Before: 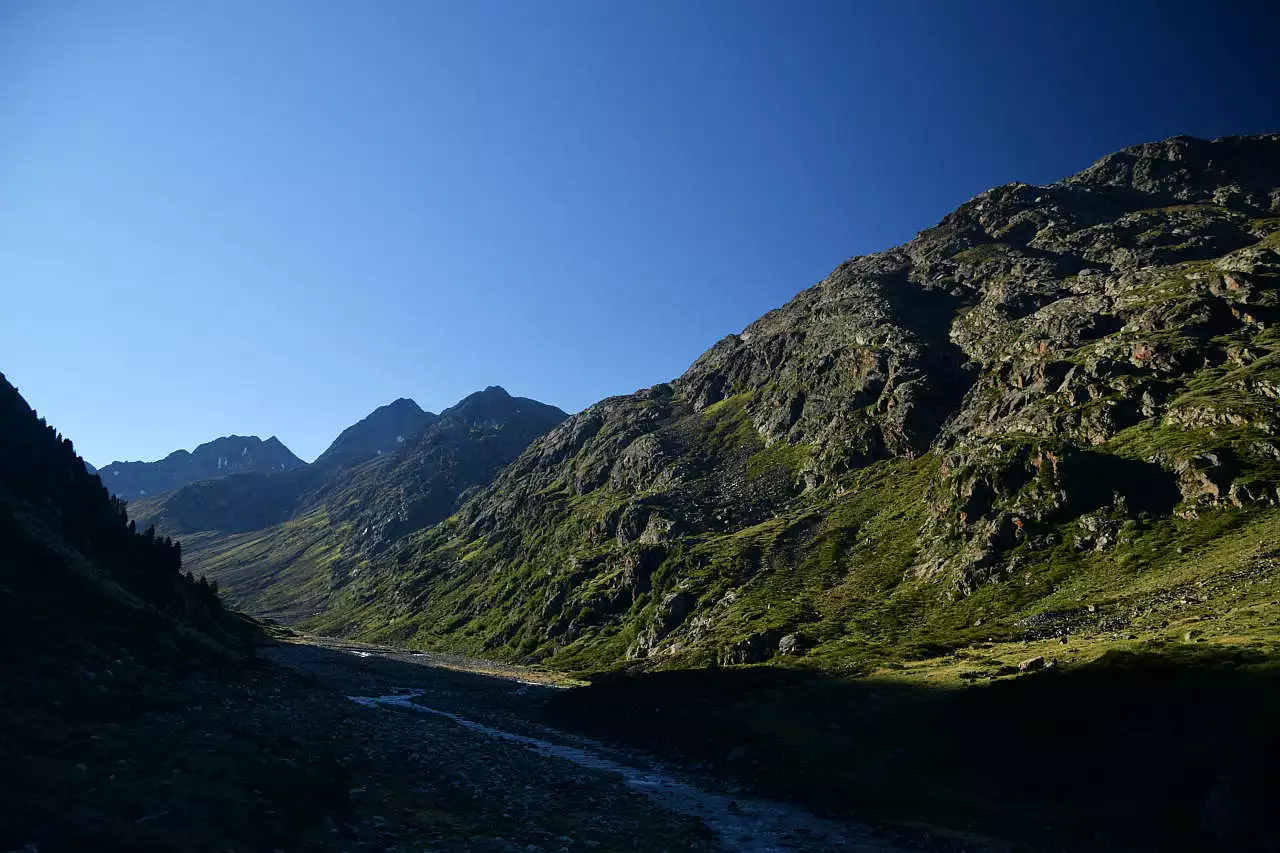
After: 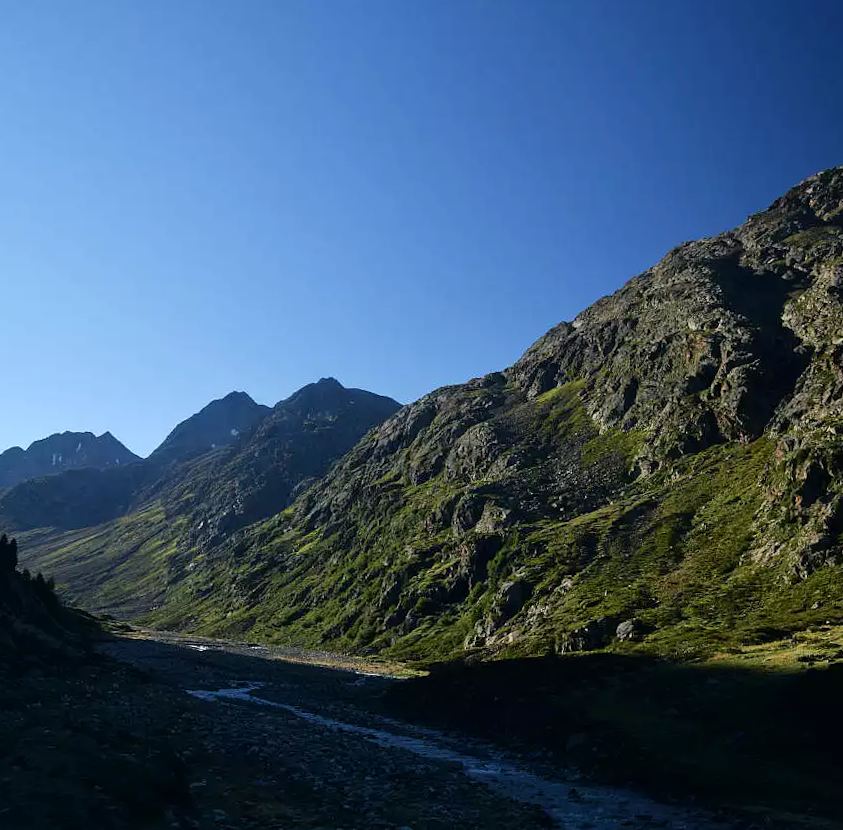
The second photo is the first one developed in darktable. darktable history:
crop and rotate: left 12.648%, right 20.685%
rotate and perspective: rotation -1°, crop left 0.011, crop right 0.989, crop top 0.025, crop bottom 0.975
